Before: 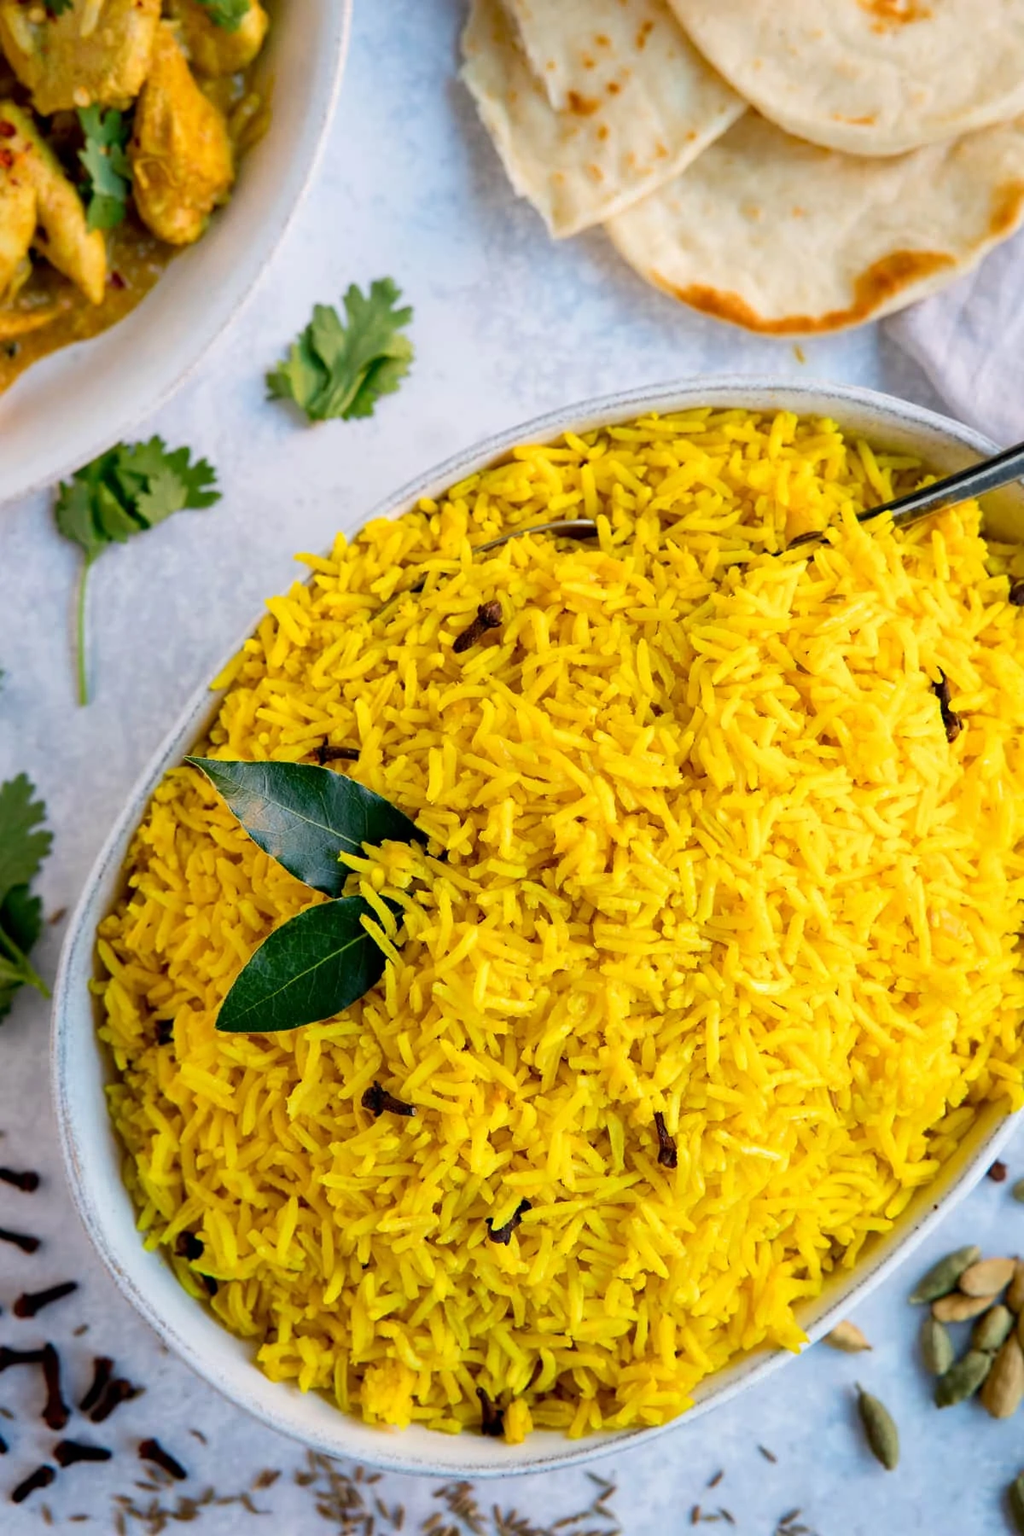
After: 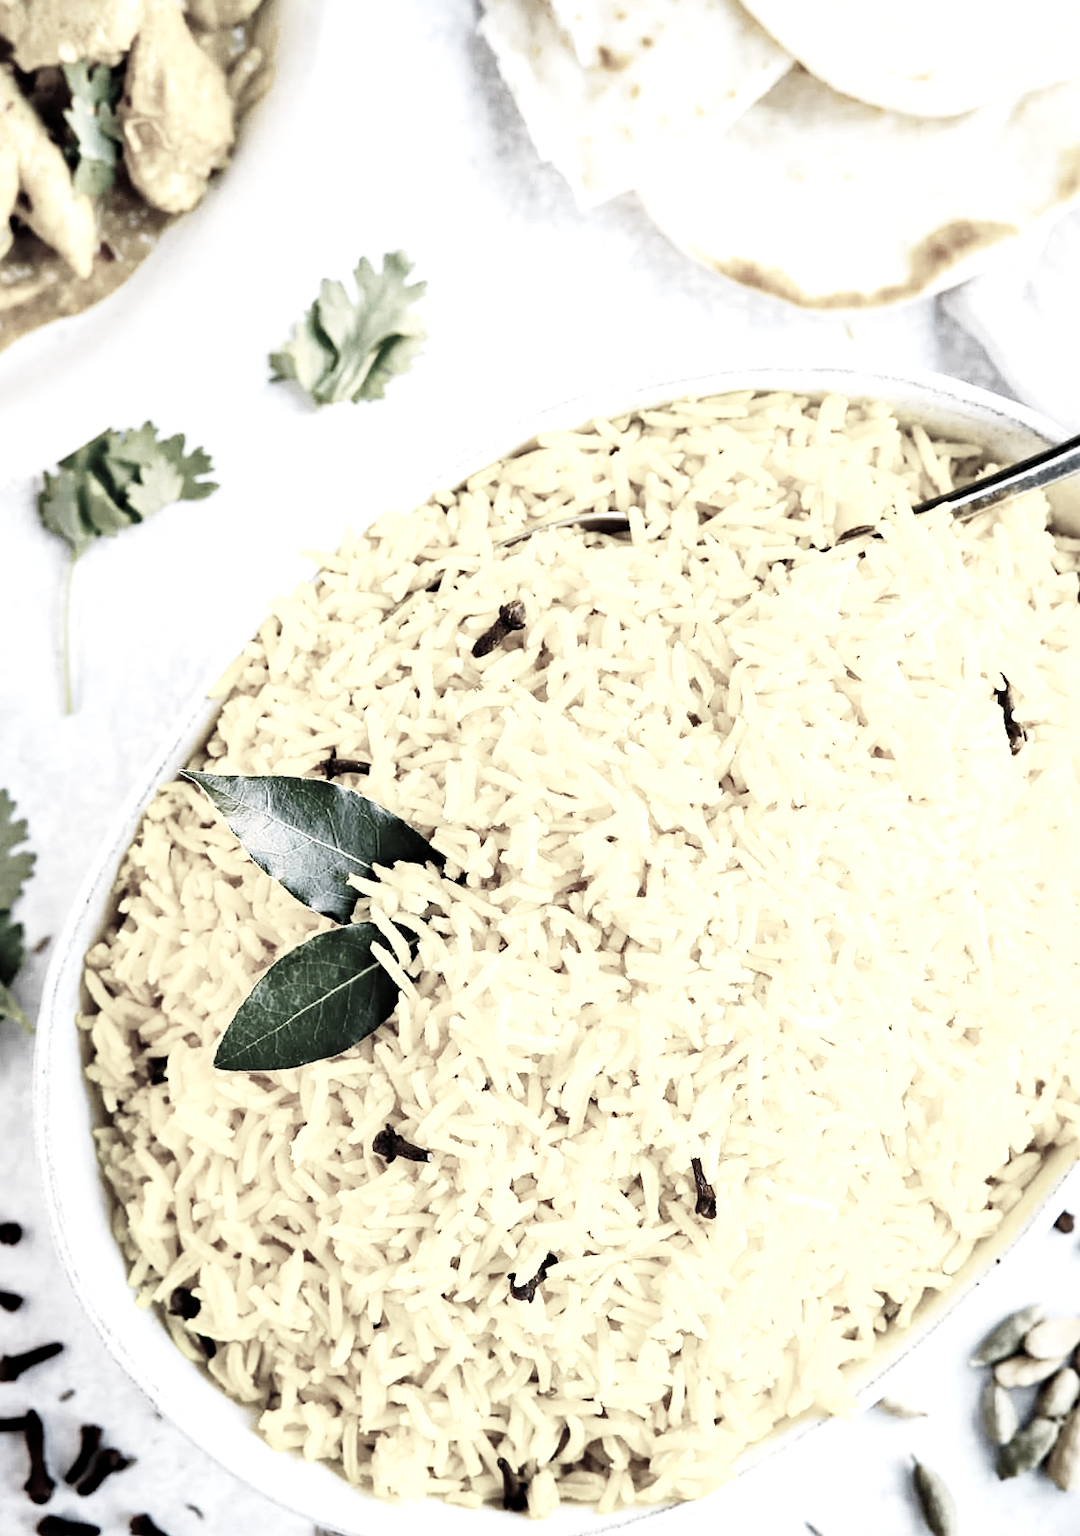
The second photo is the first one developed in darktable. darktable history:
color correction: saturation 0.2
base curve: curves: ch0 [(0, 0) (0.028, 0.03) (0.121, 0.232) (0.46, 0.748) (0.859, 0.968) (1, 1)], preserve colors none
exposure: black level correction 0, exposure 1.173 EV, compensate exposure bias true, compensate highlight preservation false
sharpen: radius 1.272, amount 0.305, threshold 0
haze removal: compatibility mode true, adaptive false
crop: left 1.964%, top 3.251%, right 1.122%, bottom 4.933%
white balance: red 0.976, blue 1.04
shadows and highlights: shadows 32, highlights -32, soften with gaussian
